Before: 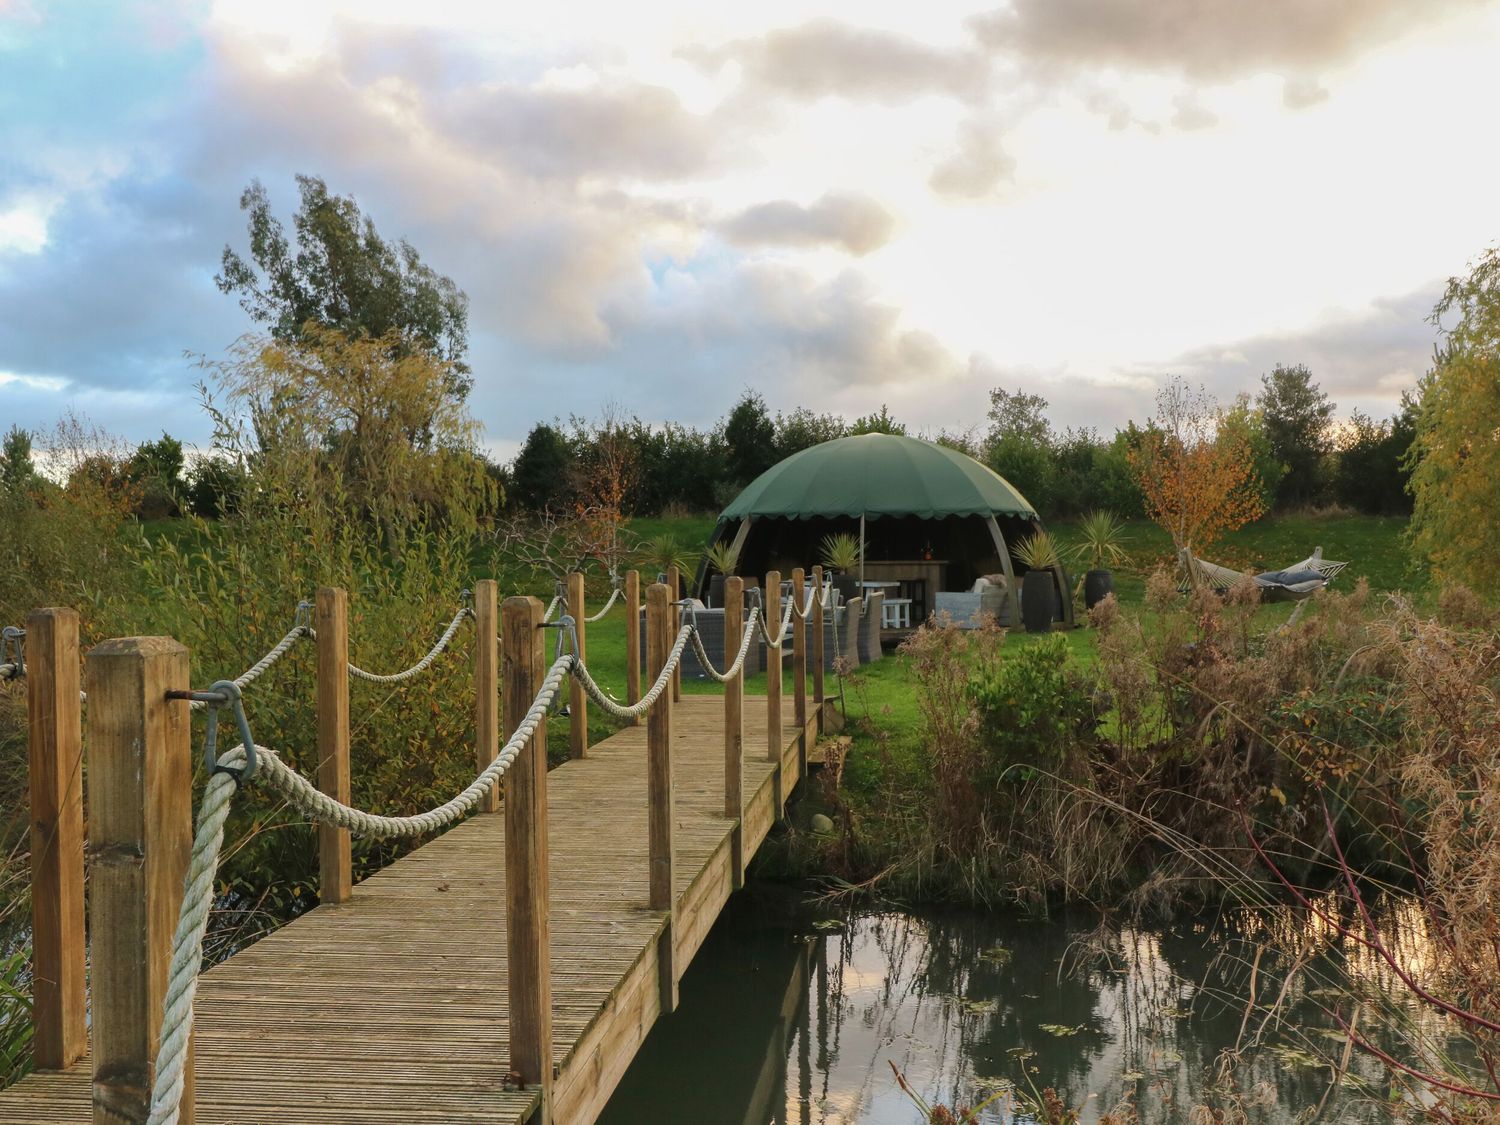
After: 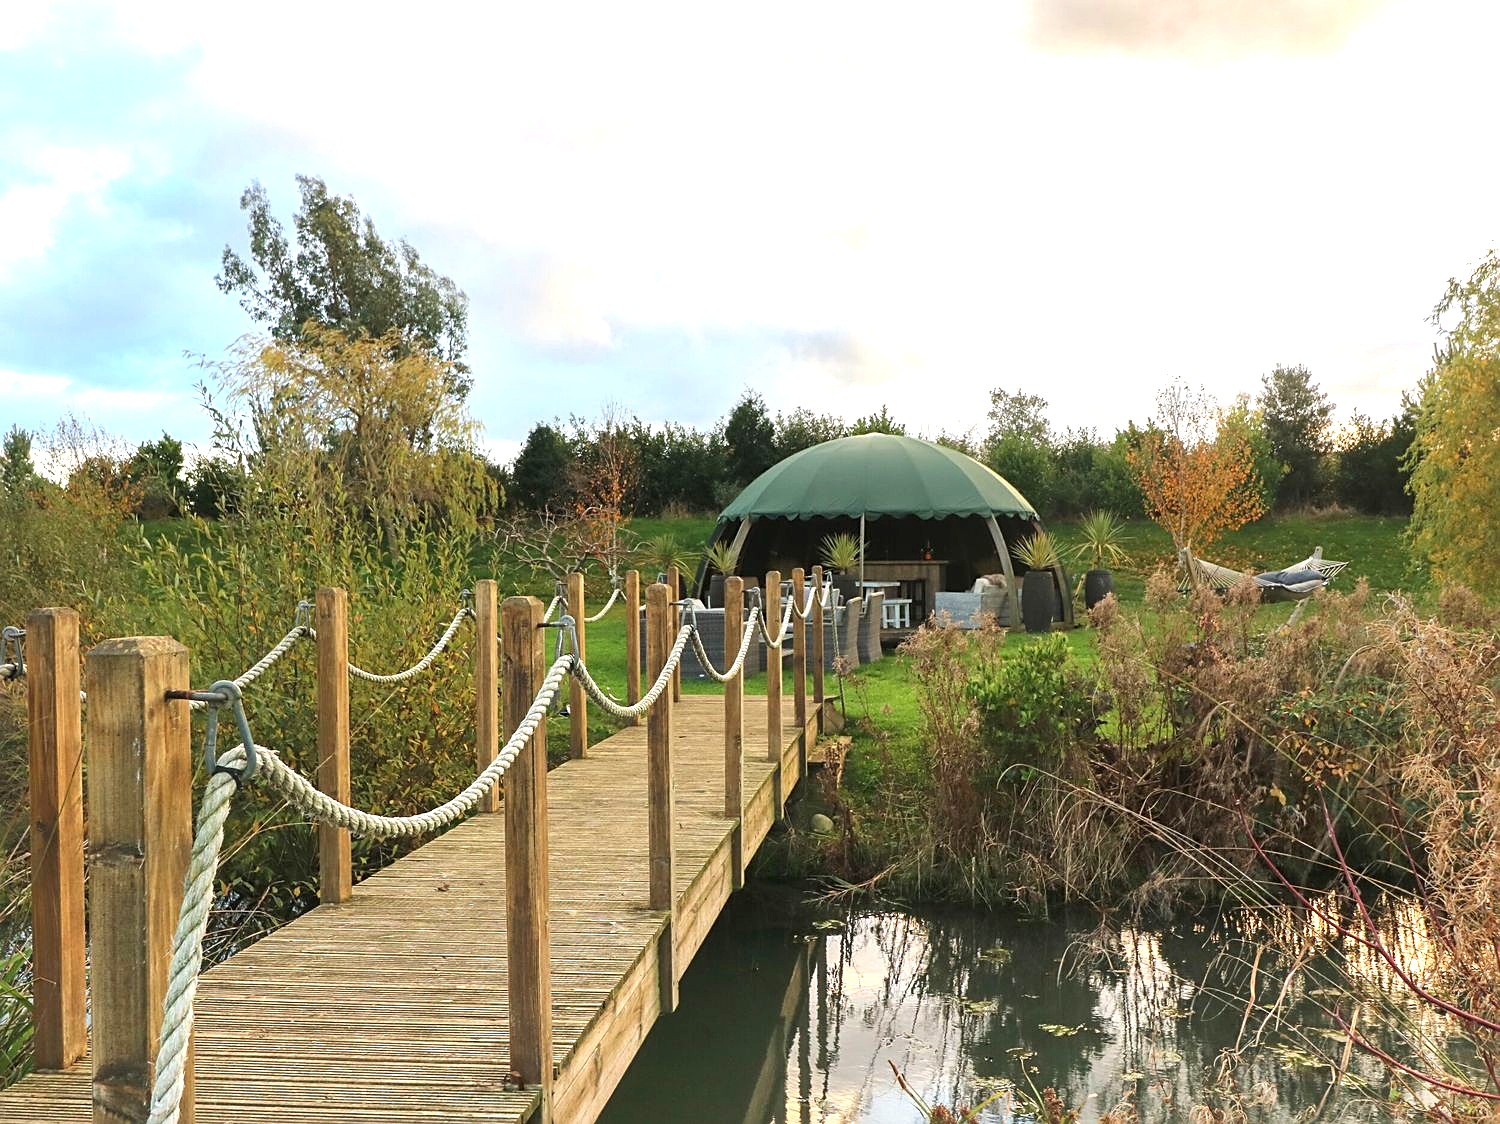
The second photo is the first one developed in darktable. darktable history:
exposure: exposure 1 EV, compensate highlight preservation false
crop: bottom 0.077%
sharpen: on, module defaults
